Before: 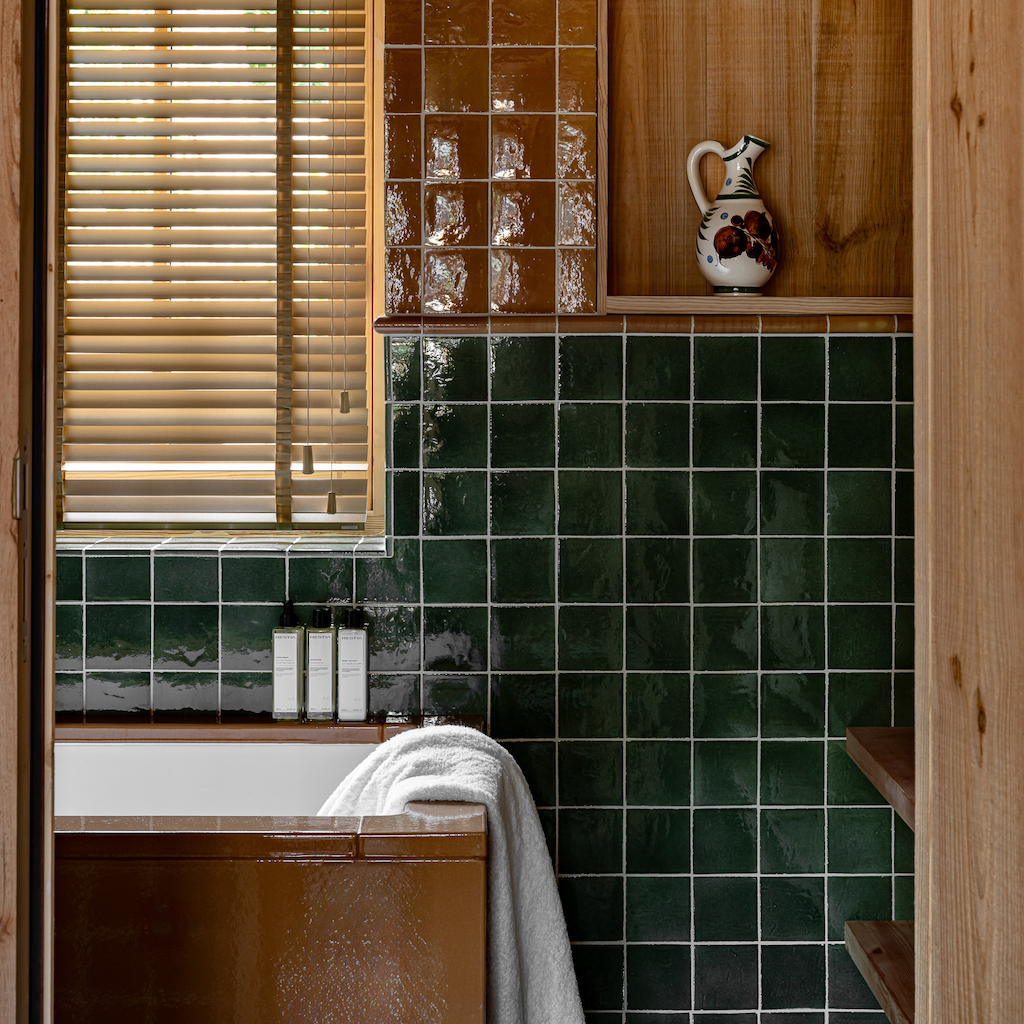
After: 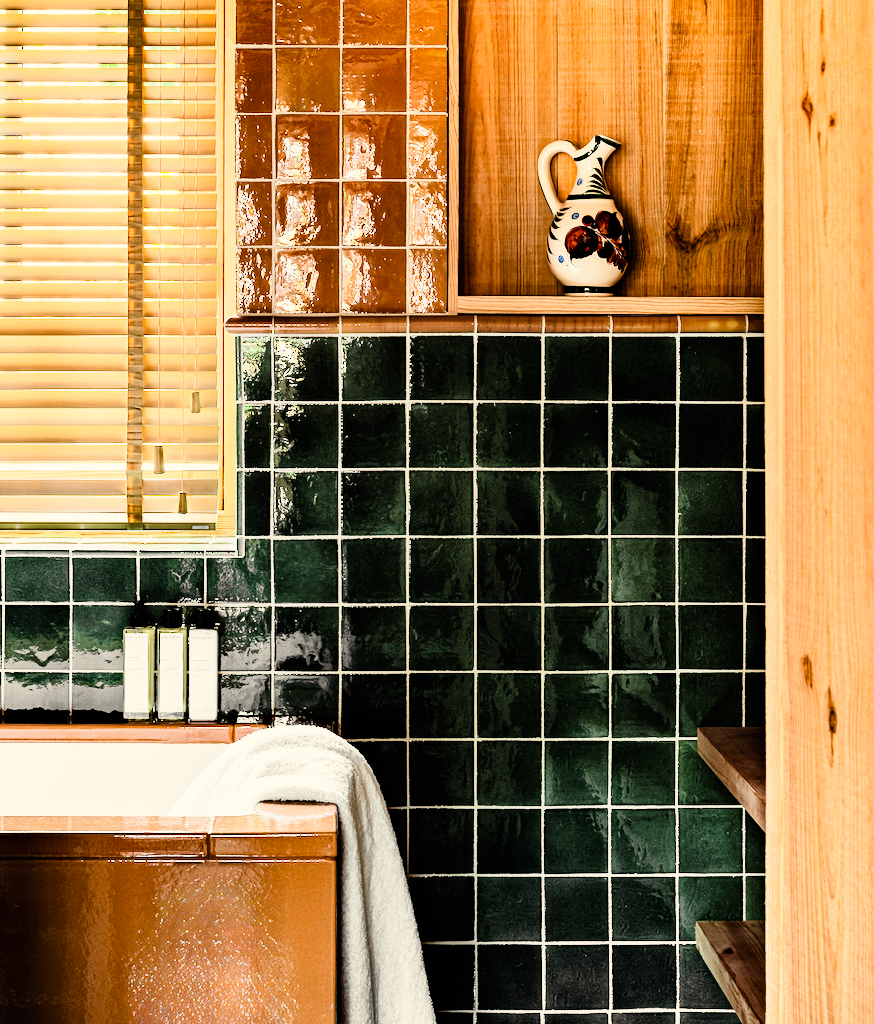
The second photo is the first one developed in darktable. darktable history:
filmic rgb: black relative exposure -7.65 EV, white relative exposure 4.56 EV, hardness 3.61, contrast 1.25
exposure: exposure 1.089 EV, compensate highlight preservation false
haze removal: compatibility mode true, adaptive false
crop and rotate: left 14.584%
white balance: red 1.029, blue 0.92
contrast brightness saturation: contrast 0.2, brightness 0.16, saturation 0.22
tone curve: curves: ch0 [(0, 0) (0.004, 0.001) (0.133, 0.112) (0.325, 0.362) (0.832, 0.893) (1, 1)], color space Lab, linked channels, preserve colors none
